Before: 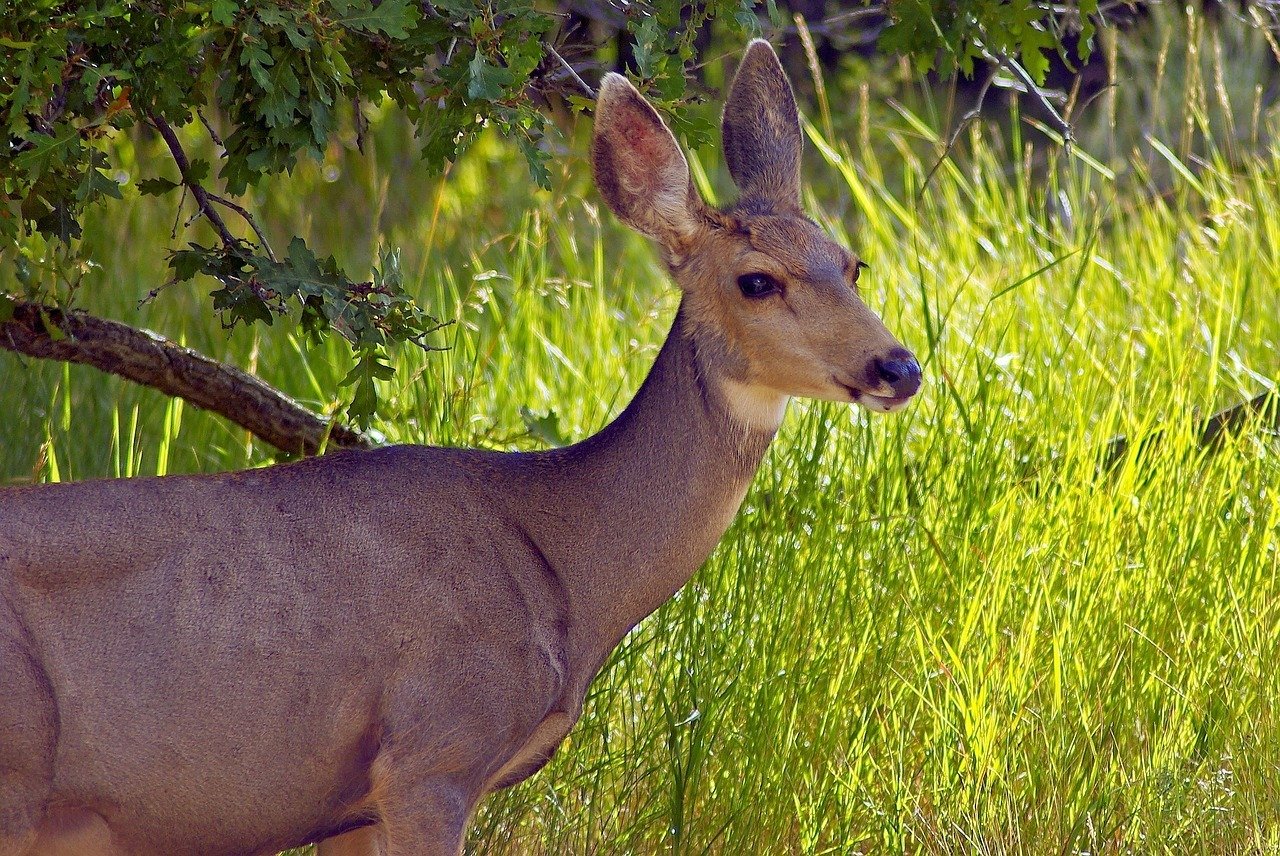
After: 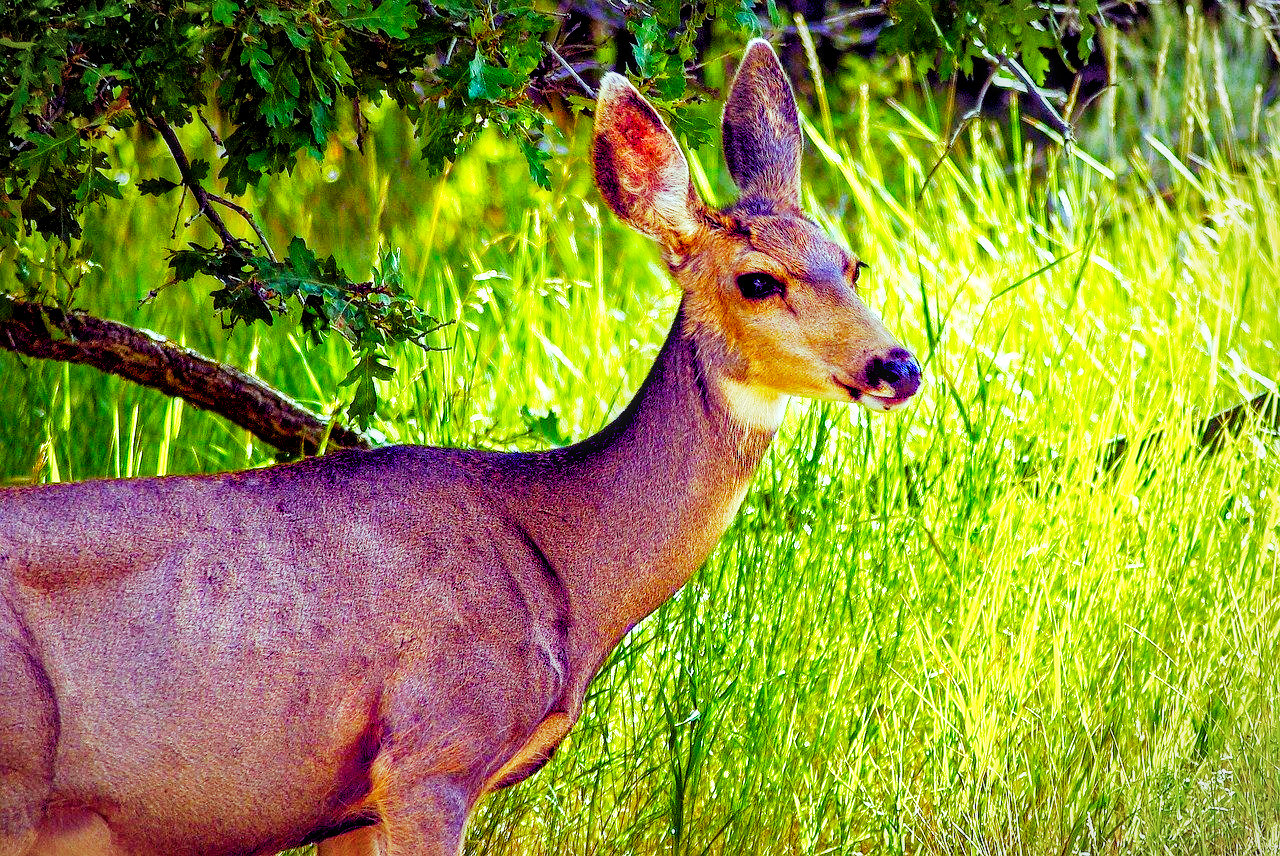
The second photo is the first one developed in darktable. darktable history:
local contrast: detail 130%
vignetting: fall-off radius 100.14%, width/height ratio 1.344
base curve: curves: ch0 [(0, 0) (0.007, 0.004) (0.027, 0.03) (0.046, 0.07) (0.207, 0.54) (0.442, 0.872) (0.673, 0.972) (1, 1)], preserve colors none
color balance rgb: highlights gain › chroma 5.282%, highlights gain › hue 195.25°, global offset › luminance -1.023%, perceptual saturation grading › global saturation 55.422%, perceptual saturation grading › highlights -50.042%, perceptual saturation grading › mid-tones 40.739%, perceptual saturation grading › shadows 30.763%, global vibrance 9.497%
